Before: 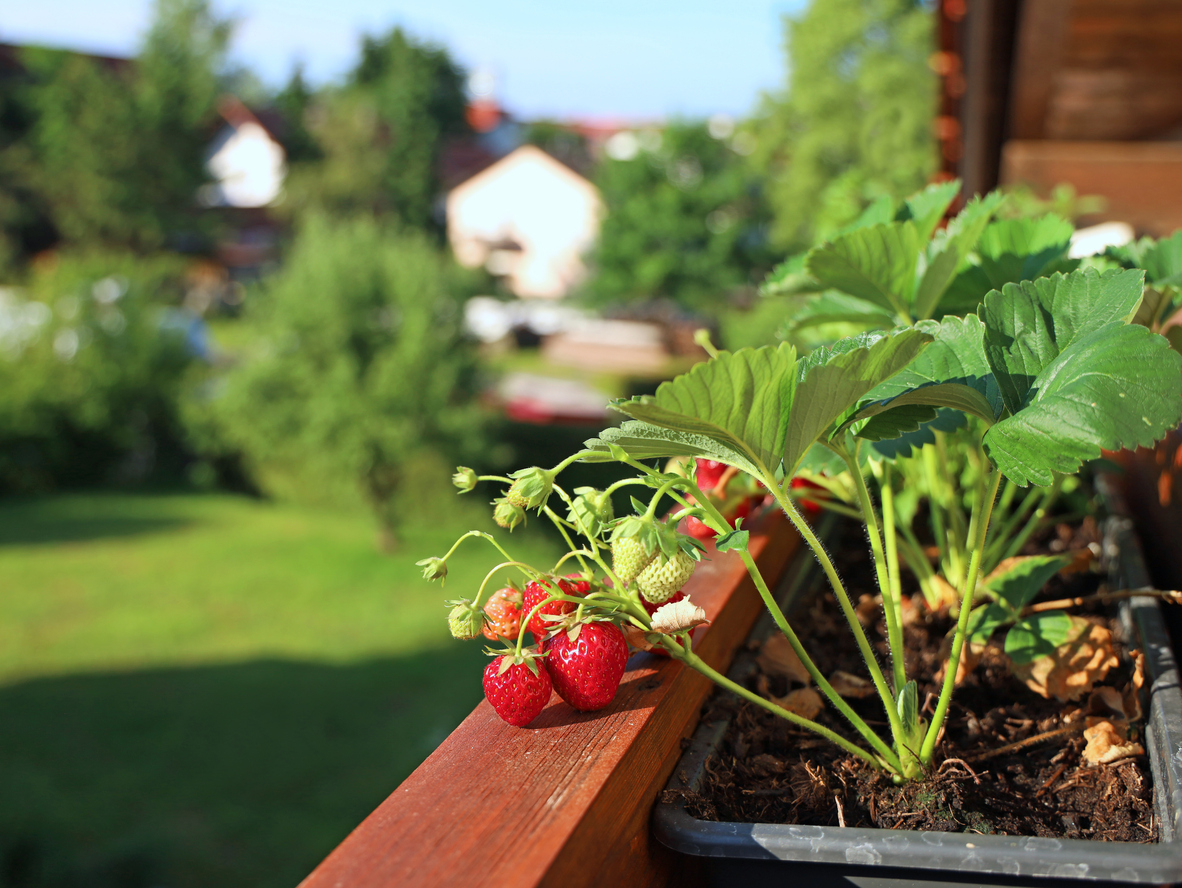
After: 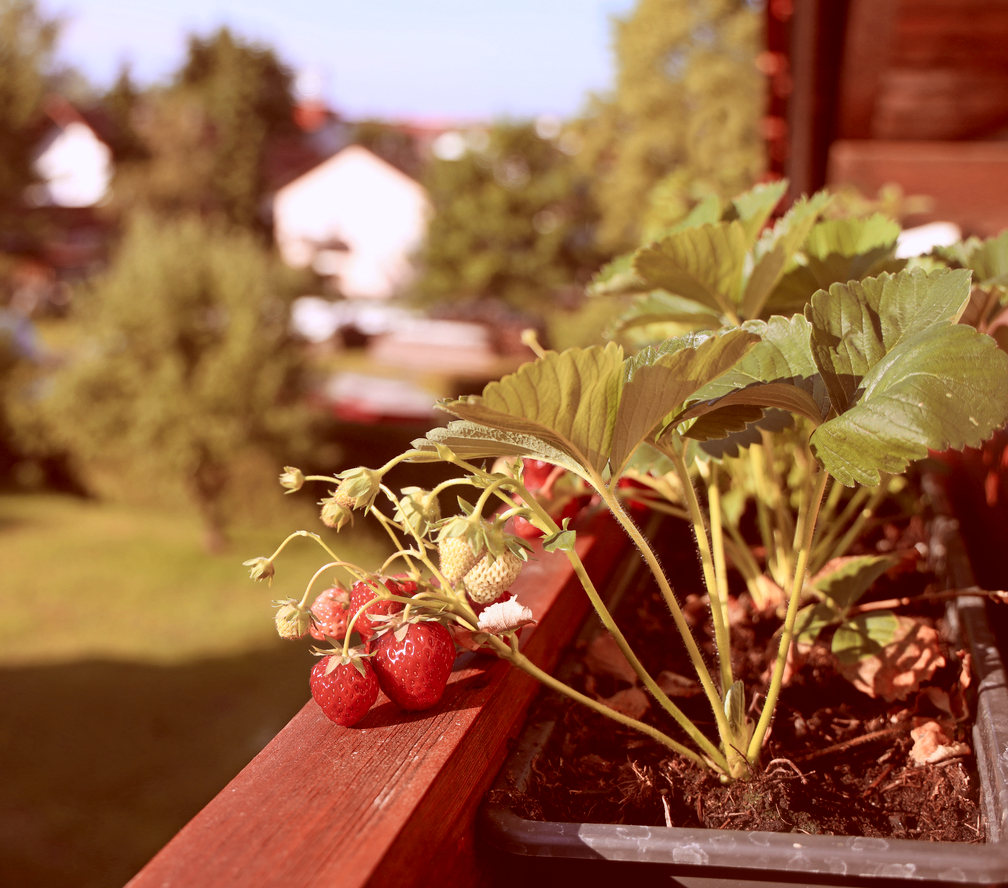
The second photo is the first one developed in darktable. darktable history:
crop and rotate: left 14.648%
color zones: curves: ch1 [(0, 0.455) (0.063, 0.455) (0.286, 0.495) (0.429, 0.5) (0.571, 0.5) (0.714, 0.5) (0.857, 0.5) (1, 0.455)]; ch2 [(0, 0.532) (0.063, 0.521) (0.233, 0.447) (0.429, 0.489) (0.571, 0.5) (0.714, 0.5) (0.857, 0.5) (1, 0.532)], mix 32.86%
color calibration: illuminant as shot in camera, x 0.37, y 0.382, temperature 4314.06 K
color correction: highlights a* 9.06, highlights b* 8.62, shadows a* 39.49, shadows b* 39.6, saturation 0.816
haze removal: strength -0.096, compatibility mode true, adaptive false
